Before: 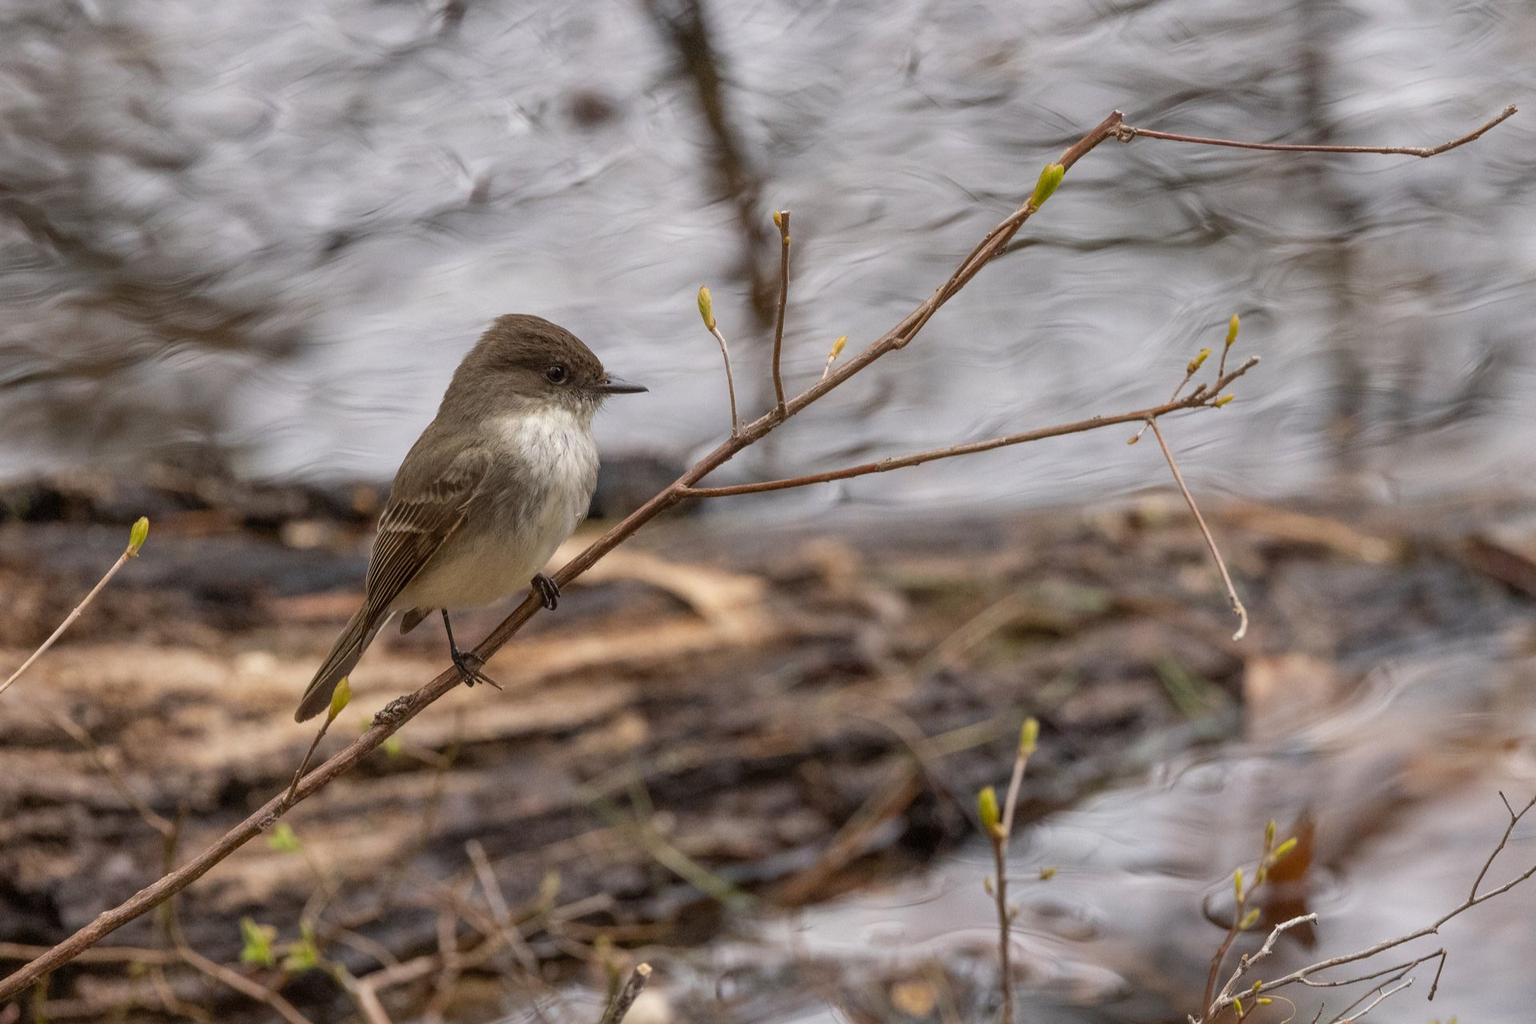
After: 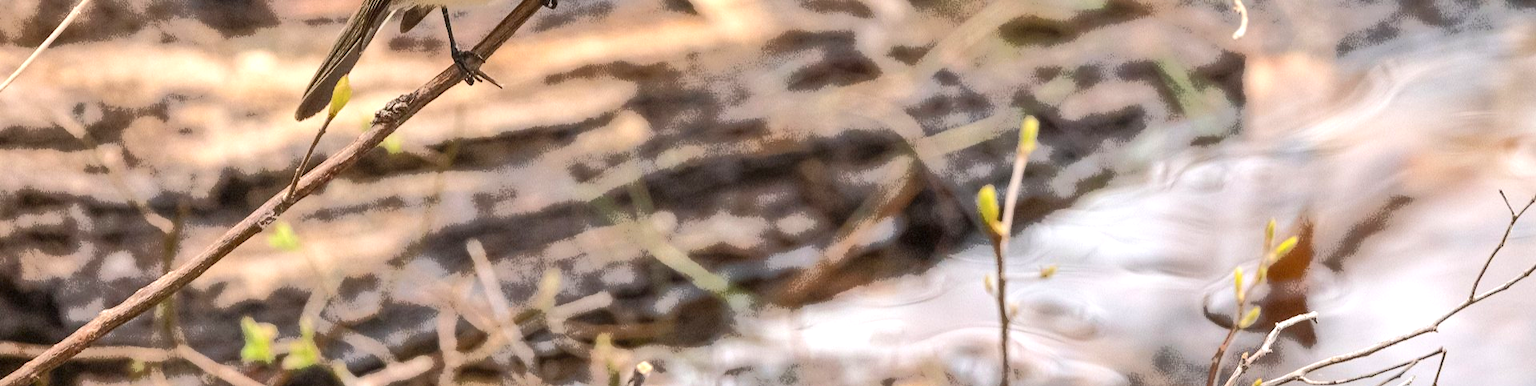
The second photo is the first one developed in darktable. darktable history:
exposure: black level correction 0, exposure 1 EV, compensate highlight preservation false
tone curve: curves: ch0 [(0, 0) (0.003, 0.003) (0.011, 0.01) (0.025, 0.023) (0.044, 0.042) (0.069, 0.065) (0.1, 0.094) (0.136, 0.127) (0.177, 0.166) (0.224, 0.211) (0.277, 0.26) (0.335, 0.315) (0.399, 0.375) (0.468, 0.44) (0.543, 0.658) (0.623, 0.718) (0.709, 0.782) (0.801, 0.851) (0.898, 0.923) (1, 1)], color space Lab, independent channels, preserve colors none
crop and rotate: top 58.81%, bottom 3.39%
